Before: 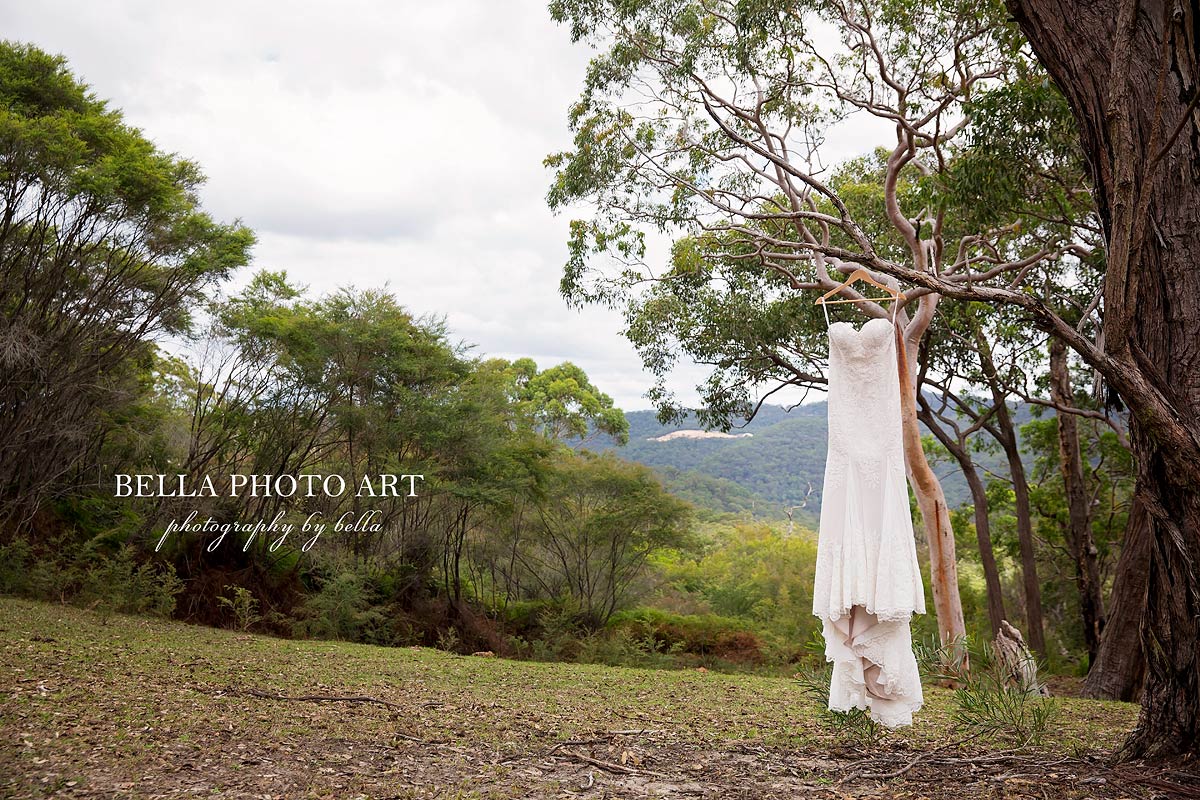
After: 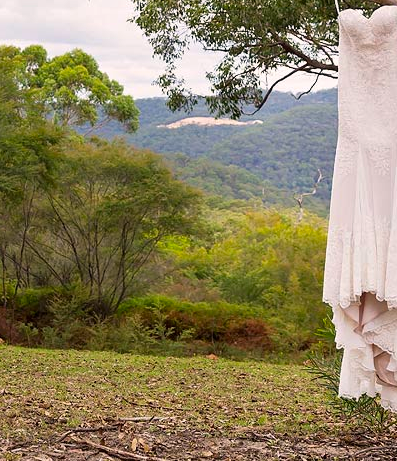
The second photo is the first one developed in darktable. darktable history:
shadows and highlights: low approximation 0.01, soften with gaussian
crop: left 40.878%, top 39.176%, right 25.993%, bottom 3.081%
color correction: highlights a* 3.22, highlights b* 1.93, saturation 1.19
